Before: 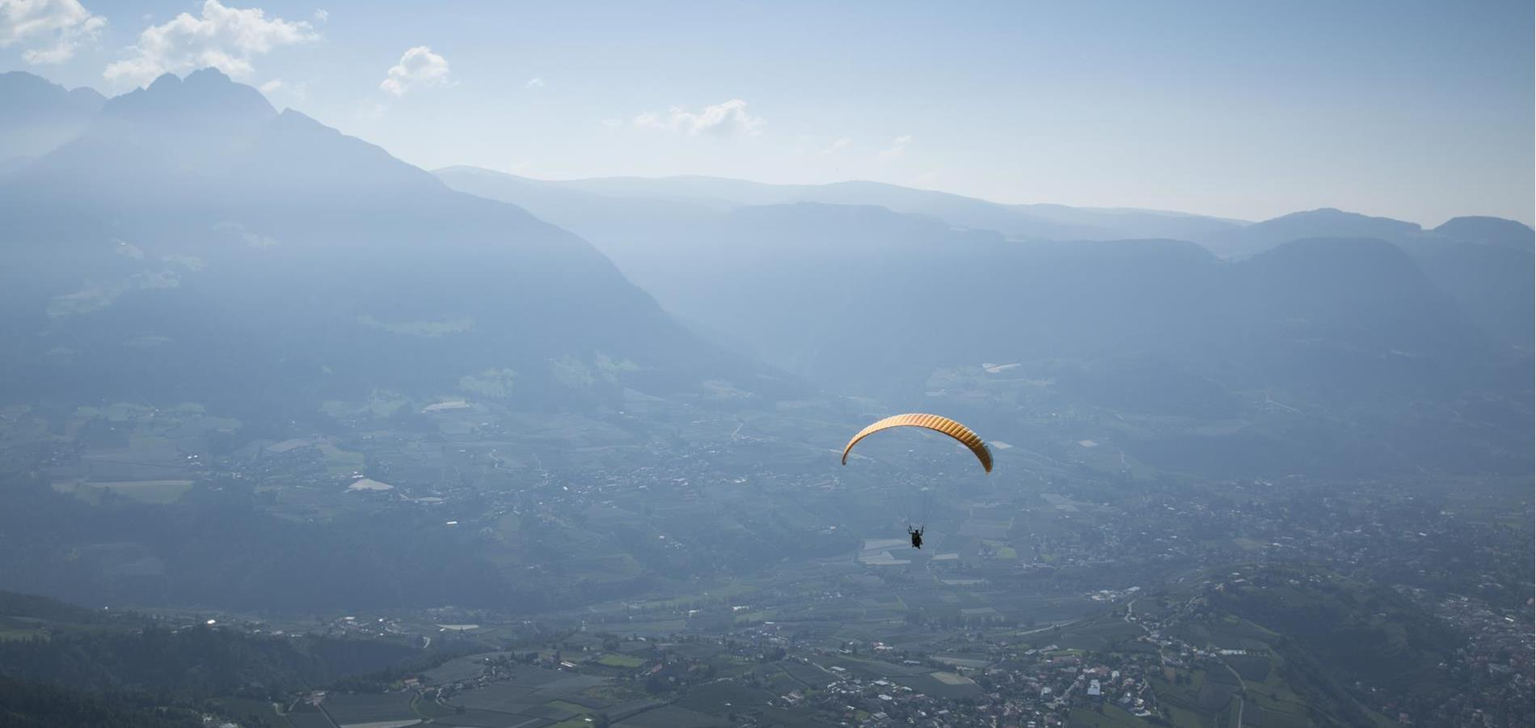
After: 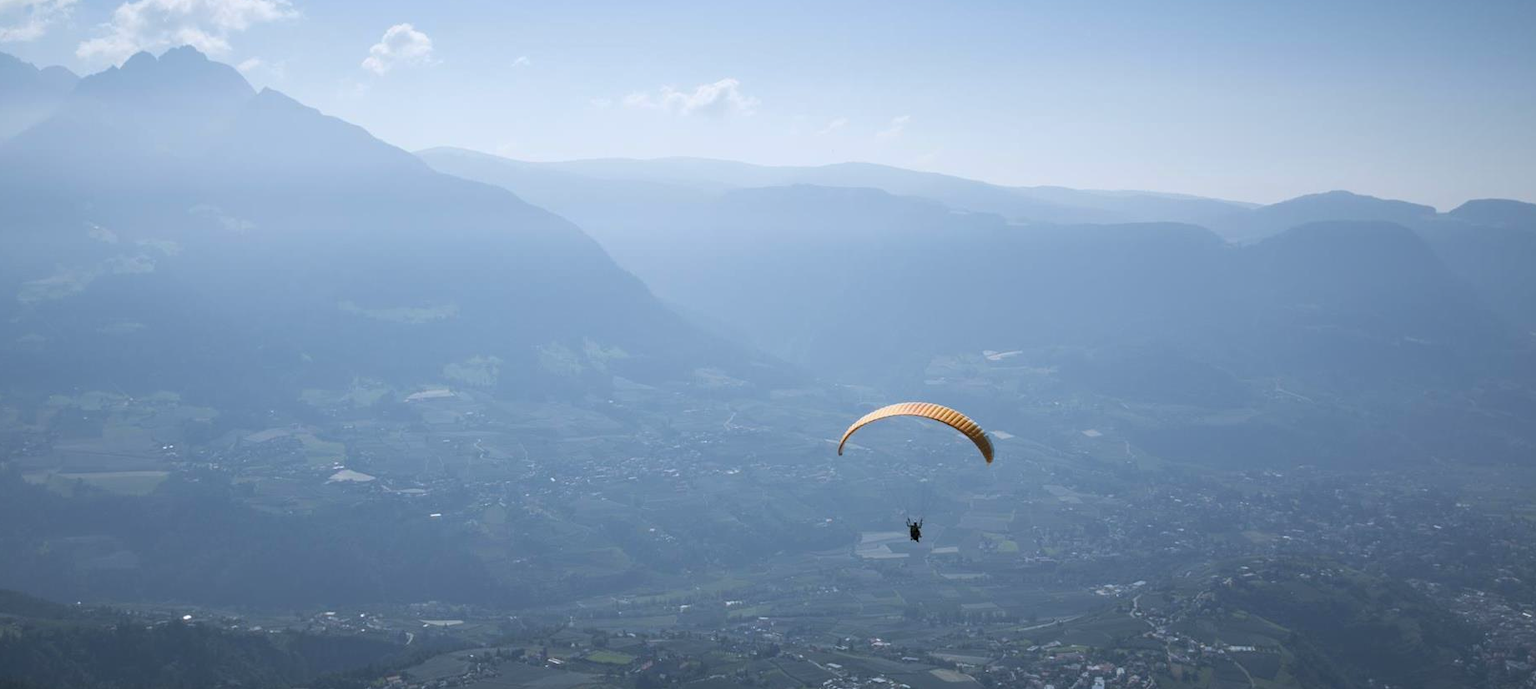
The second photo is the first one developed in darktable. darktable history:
crop: left 1.964%, top 3.251%, right 1.122%, bottom 4.933%
color correction: highlights a* -0.137, highlights b* -5.91, shadows a* -0.137, shadows b* -0.137
